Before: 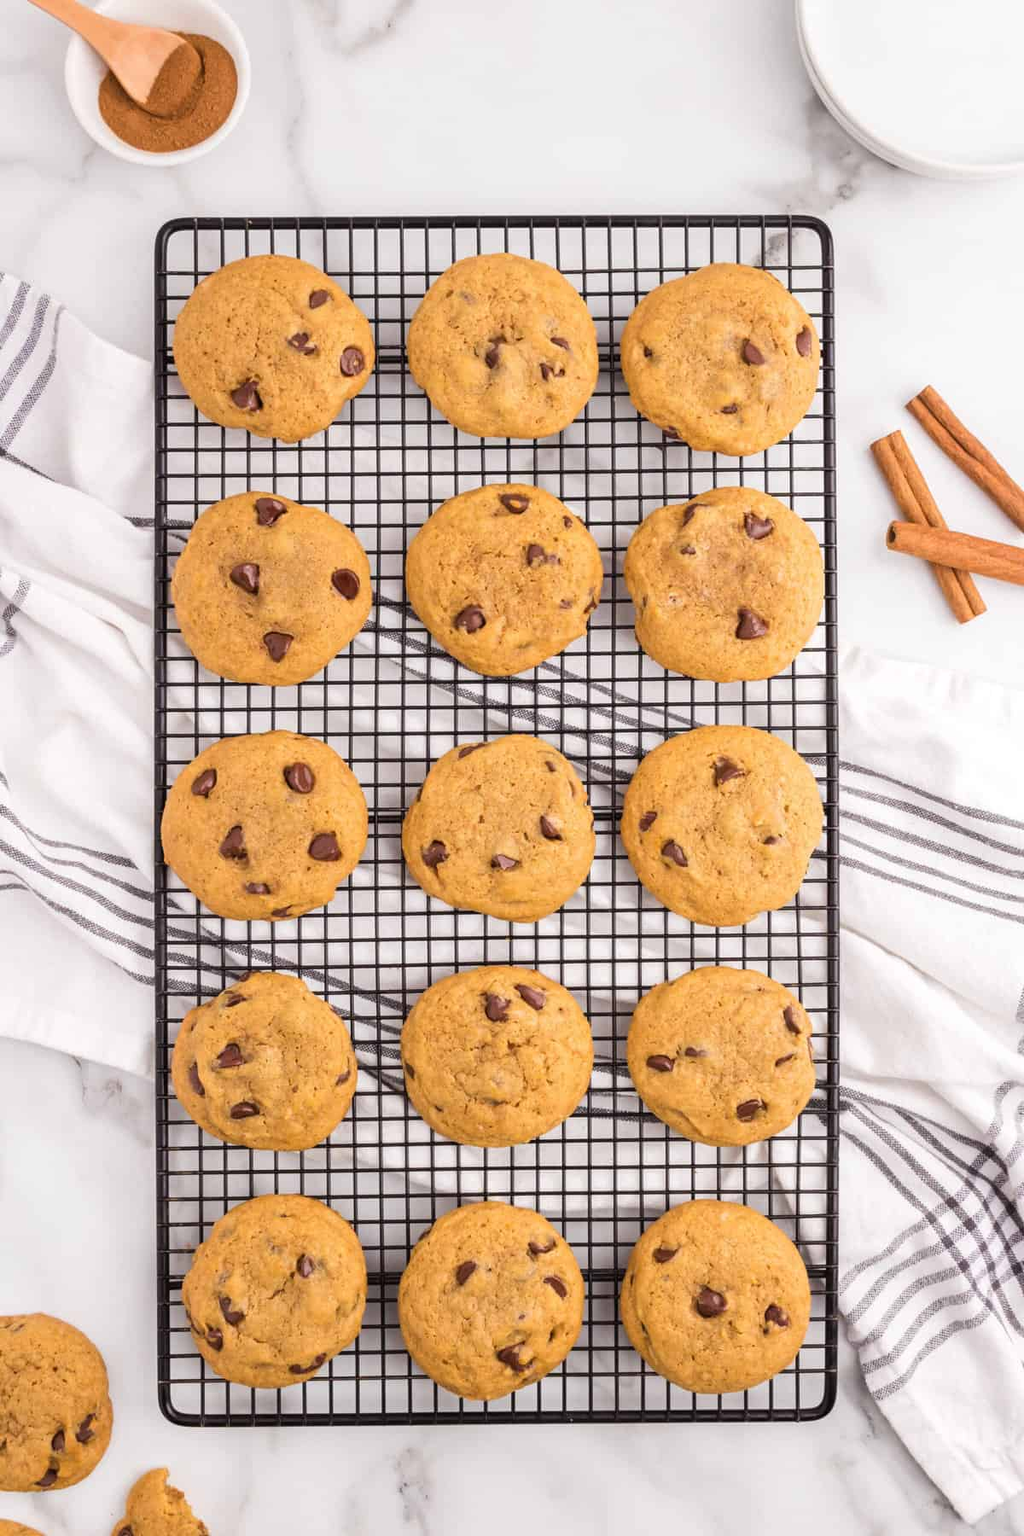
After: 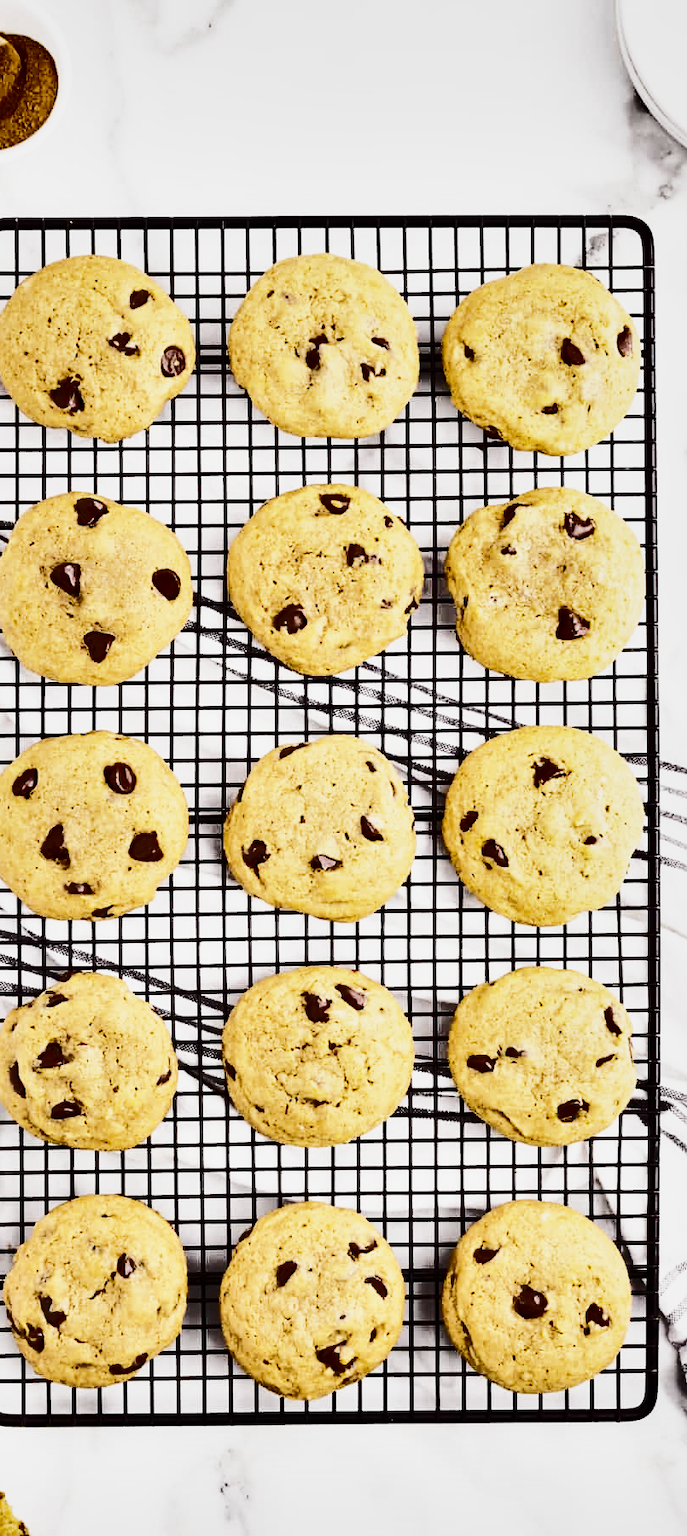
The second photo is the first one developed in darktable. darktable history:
crop and rotate: left 17.52%, right 15.304%
contrast brightness saturation: contrast -0.042, saturation -0.409
base curve: curves: ch0 [(0, 0) (0.007, 0.004) (0.027, 0.03) (0.046, 0.07) (0.207, 0.54) (0.442, 0.872) (0.673, 0.972) (1, 1)], preserve colors none
shadows and highlights: shadows 20.88, highlights -82.28, soften with gaussian
exposure: black level correction 0.001, compensate exposure bias true, compensate highlight preservation false
tone curve: curves: ch0 [(0, 0) (0.003, 0.007) (0.011, 0.01) (0.025, 0.016) (0.044, 0.025) (0.069, 0.036) (0.1, 0.052) (0.136, 0.073) (0.177, 0.103) (0.224, 0.135) (0.277, 0.177) (0.335, 0.233) (0.399, 0.303) (0.468, 0.376) (0.543, 0.469) (0.623, 0.581) (0.709, 0.723) (0.801, 0.863) (0.898, 0.938) (1, 1)], color space Lab, independent channels, preserve colors none
